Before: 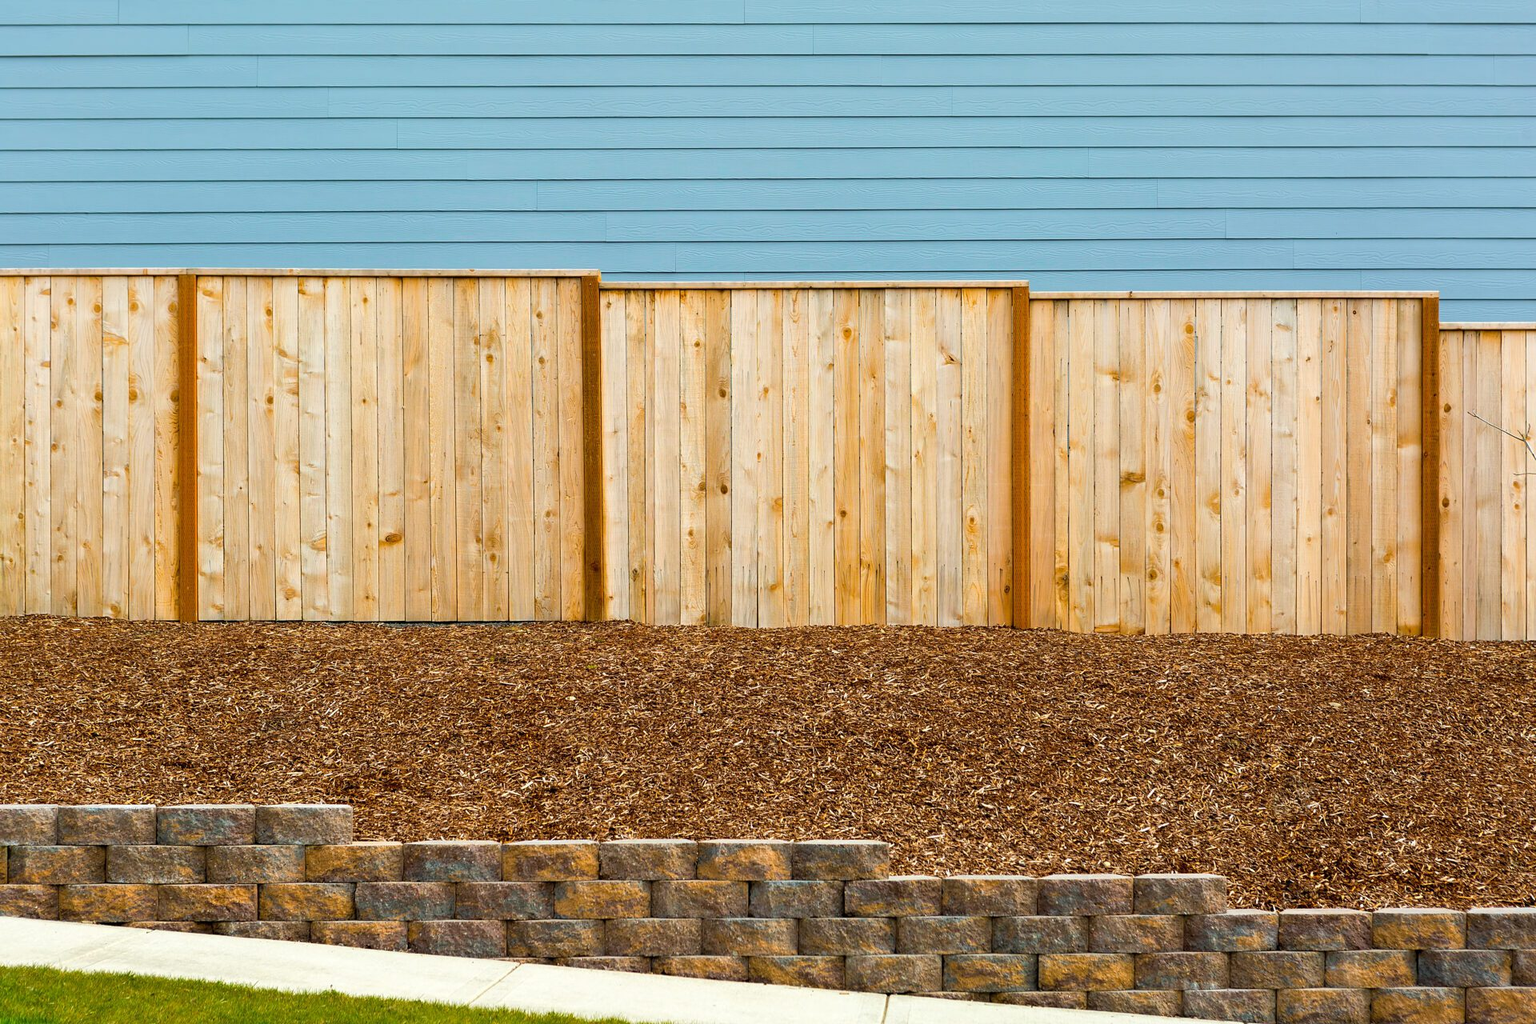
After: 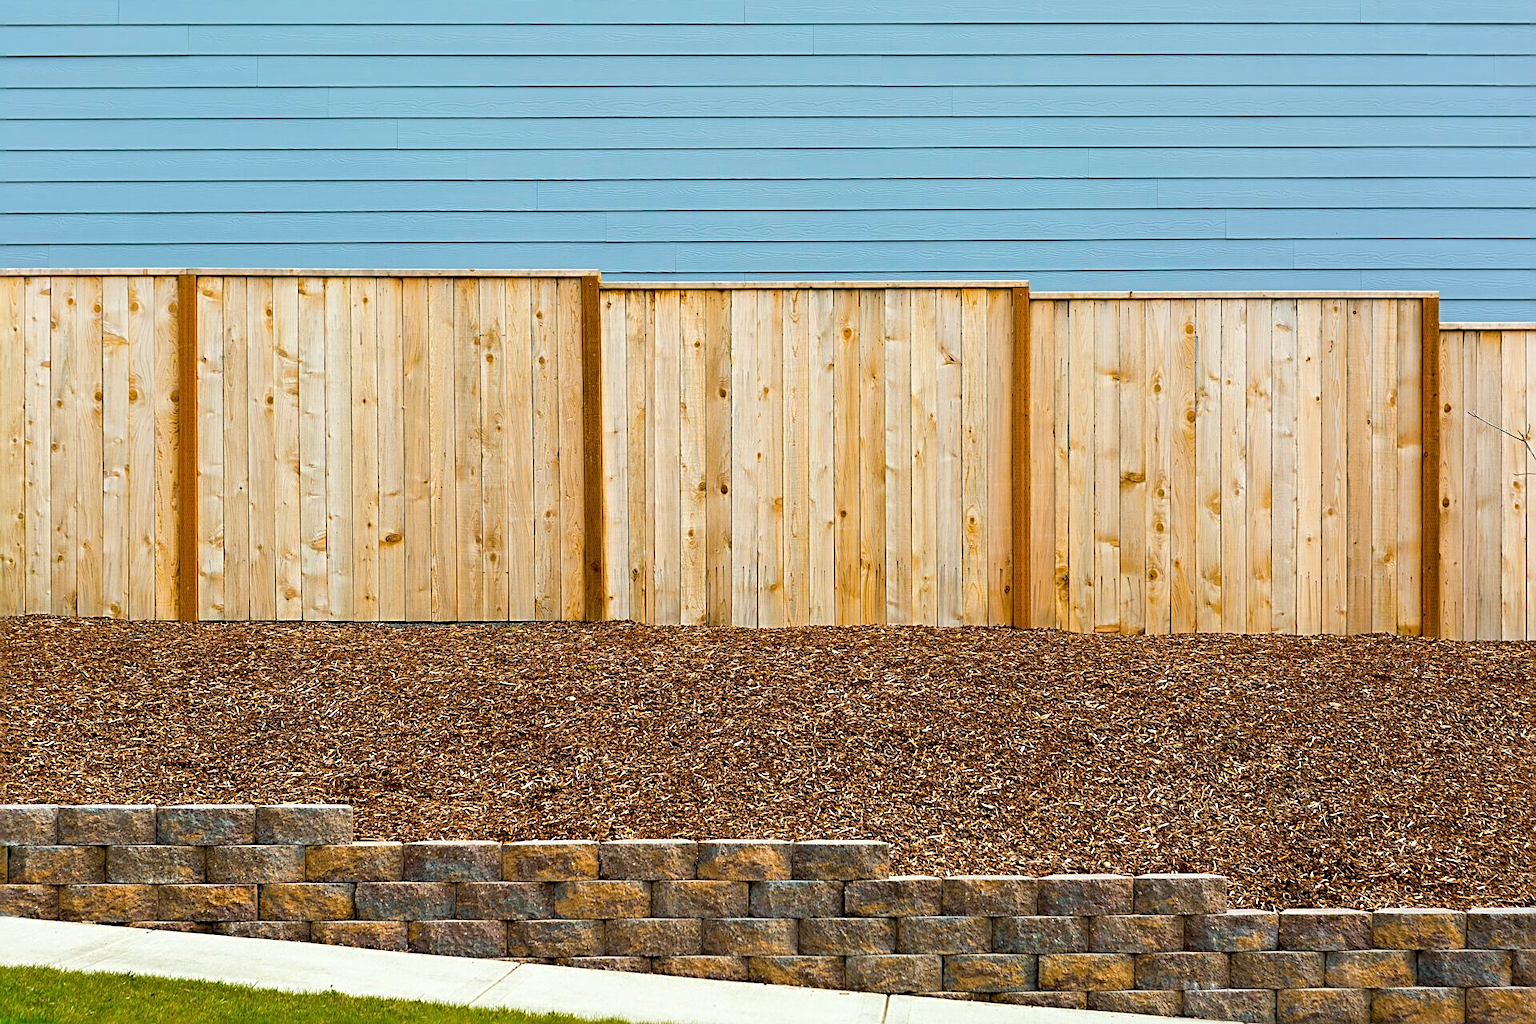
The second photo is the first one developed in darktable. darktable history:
white balance: red 0.982, blue 1.018
sharpen: radius 3.119
